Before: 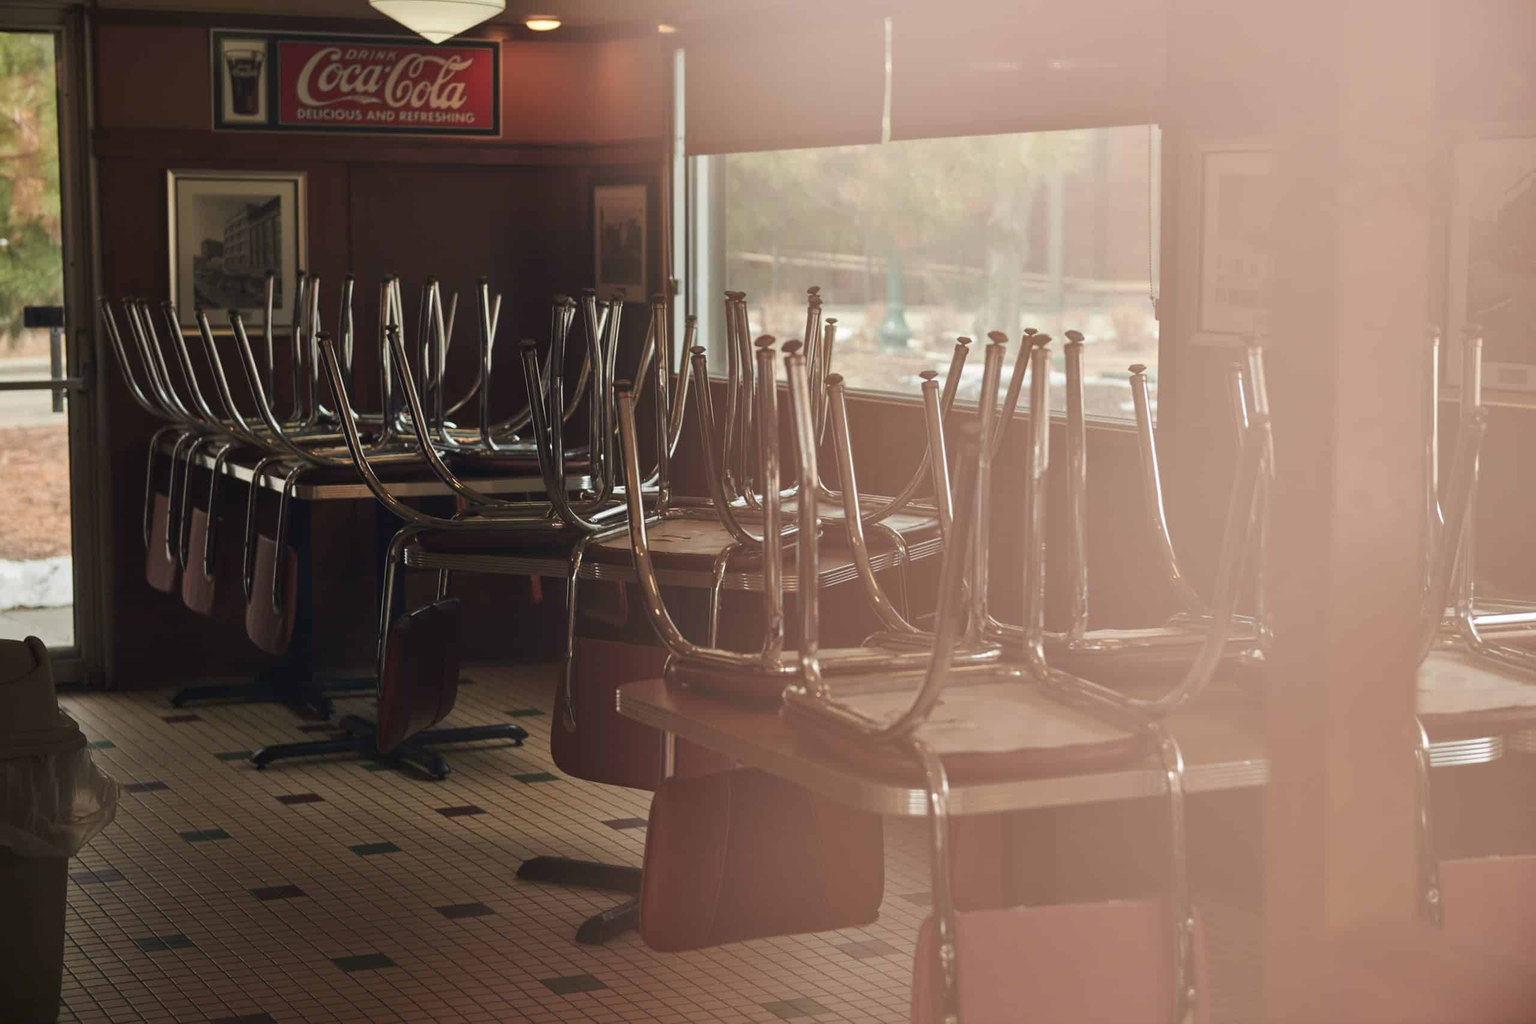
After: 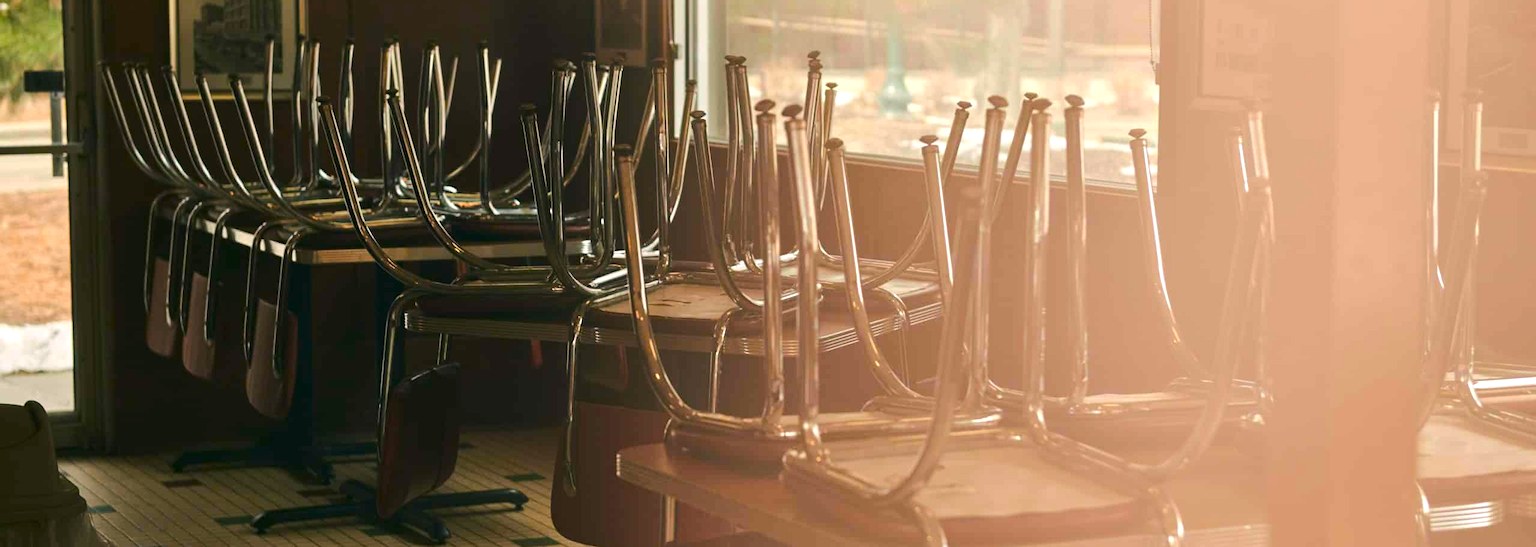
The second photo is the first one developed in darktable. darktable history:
color balance rgb: perceptual saturation grading › global saturation 25%, perceptual brilliance grading › mid-tones 10%, perceptual brilliance grading › shadows 15%, global vibrance 20%
tone equalizer: -8 EV -0.417 EV, -7 EV -0.389 EV, -6 EV -0.333 EV, -5 EV -0.222 EV, -3 EV 0.222 EV, -2 EV 0.333 EV, -1 EV 0.389 EV, +0 EV 0.417 EV, edges refinement/feathering 500, mask exposure compensation -1.25 EV, preserve details no
color correction: highlights a* 4.02, highlights b* 4.98, shadows a* -7.55, shadows b* 4.98
crop and rotate: top 23.043%, bottom 23.437%
